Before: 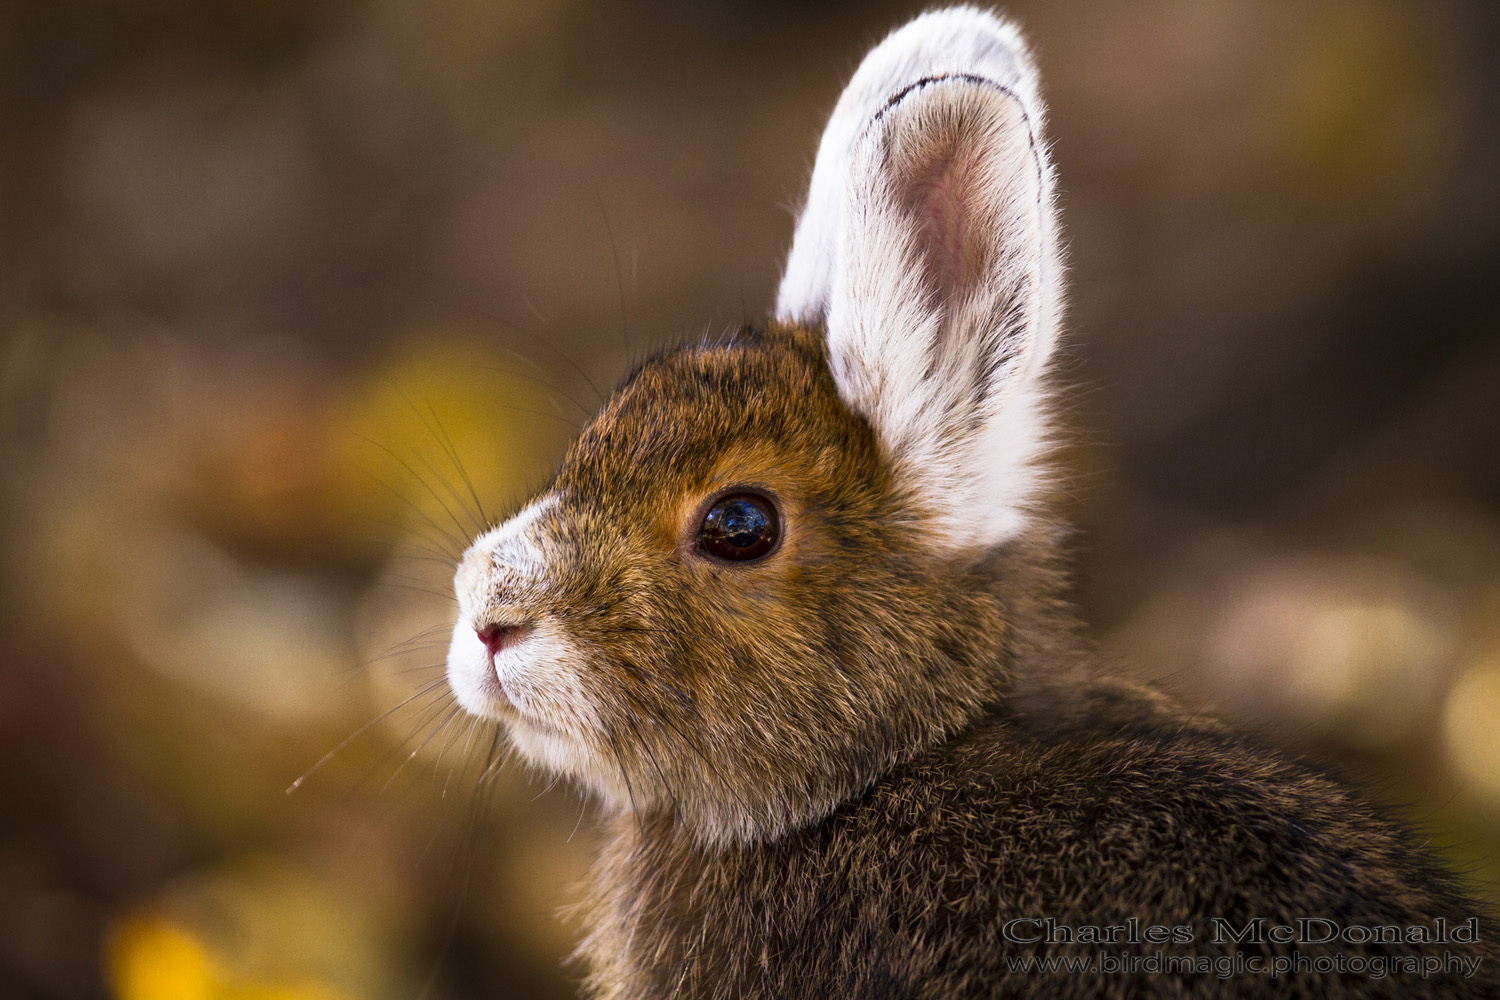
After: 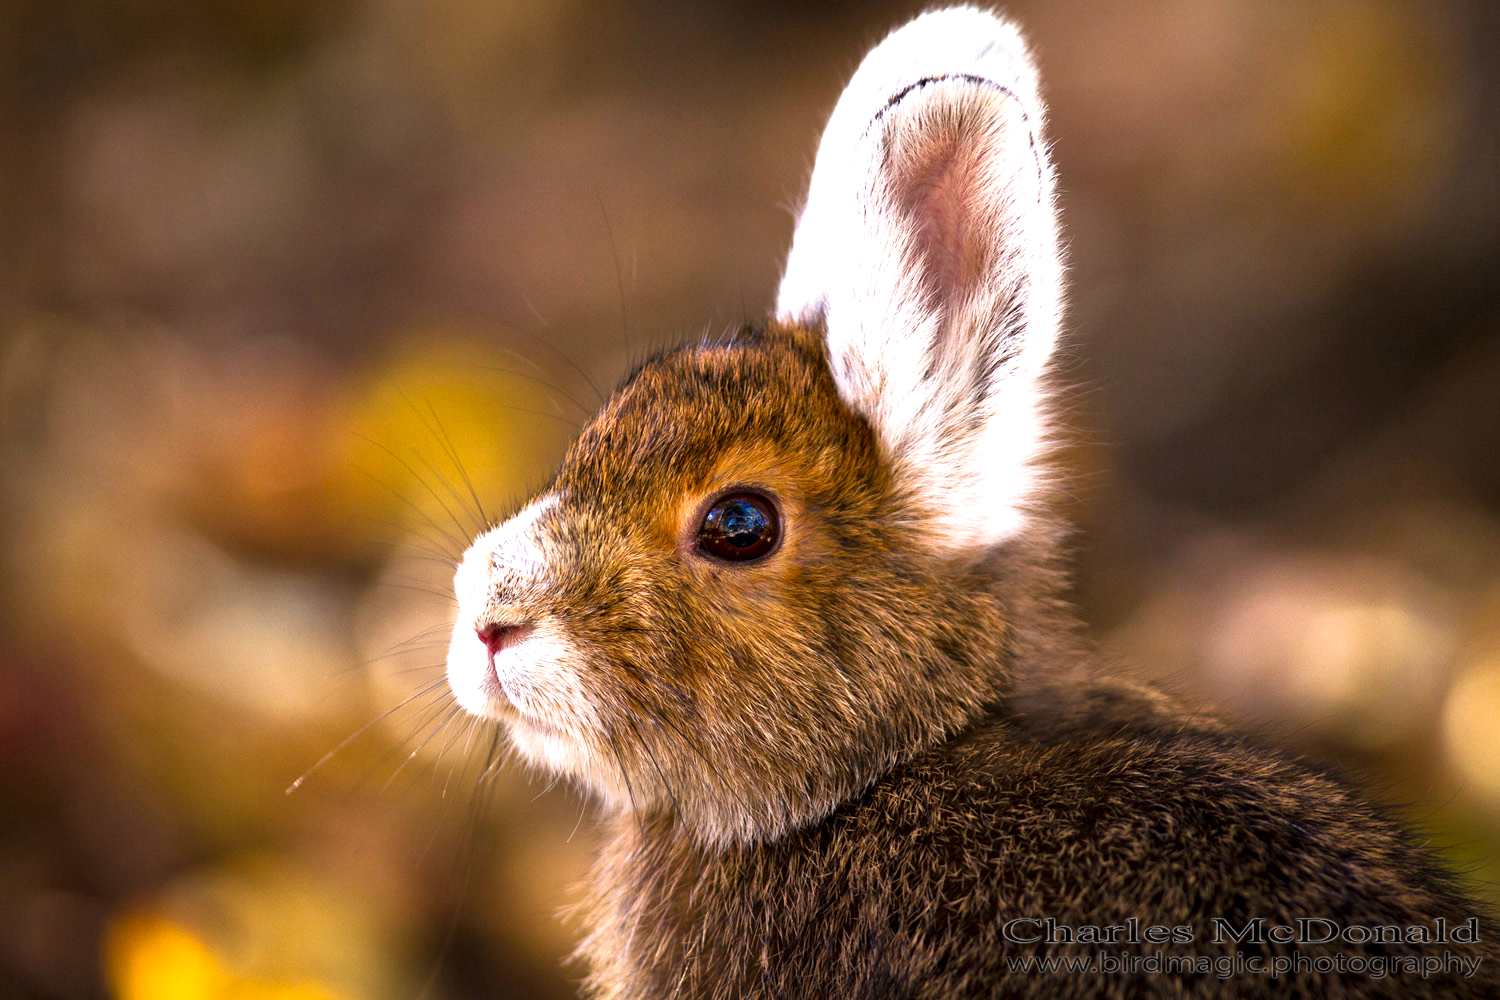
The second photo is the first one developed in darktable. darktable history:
exposure: exposure 0.605 EV, compensate highlight preservation false
